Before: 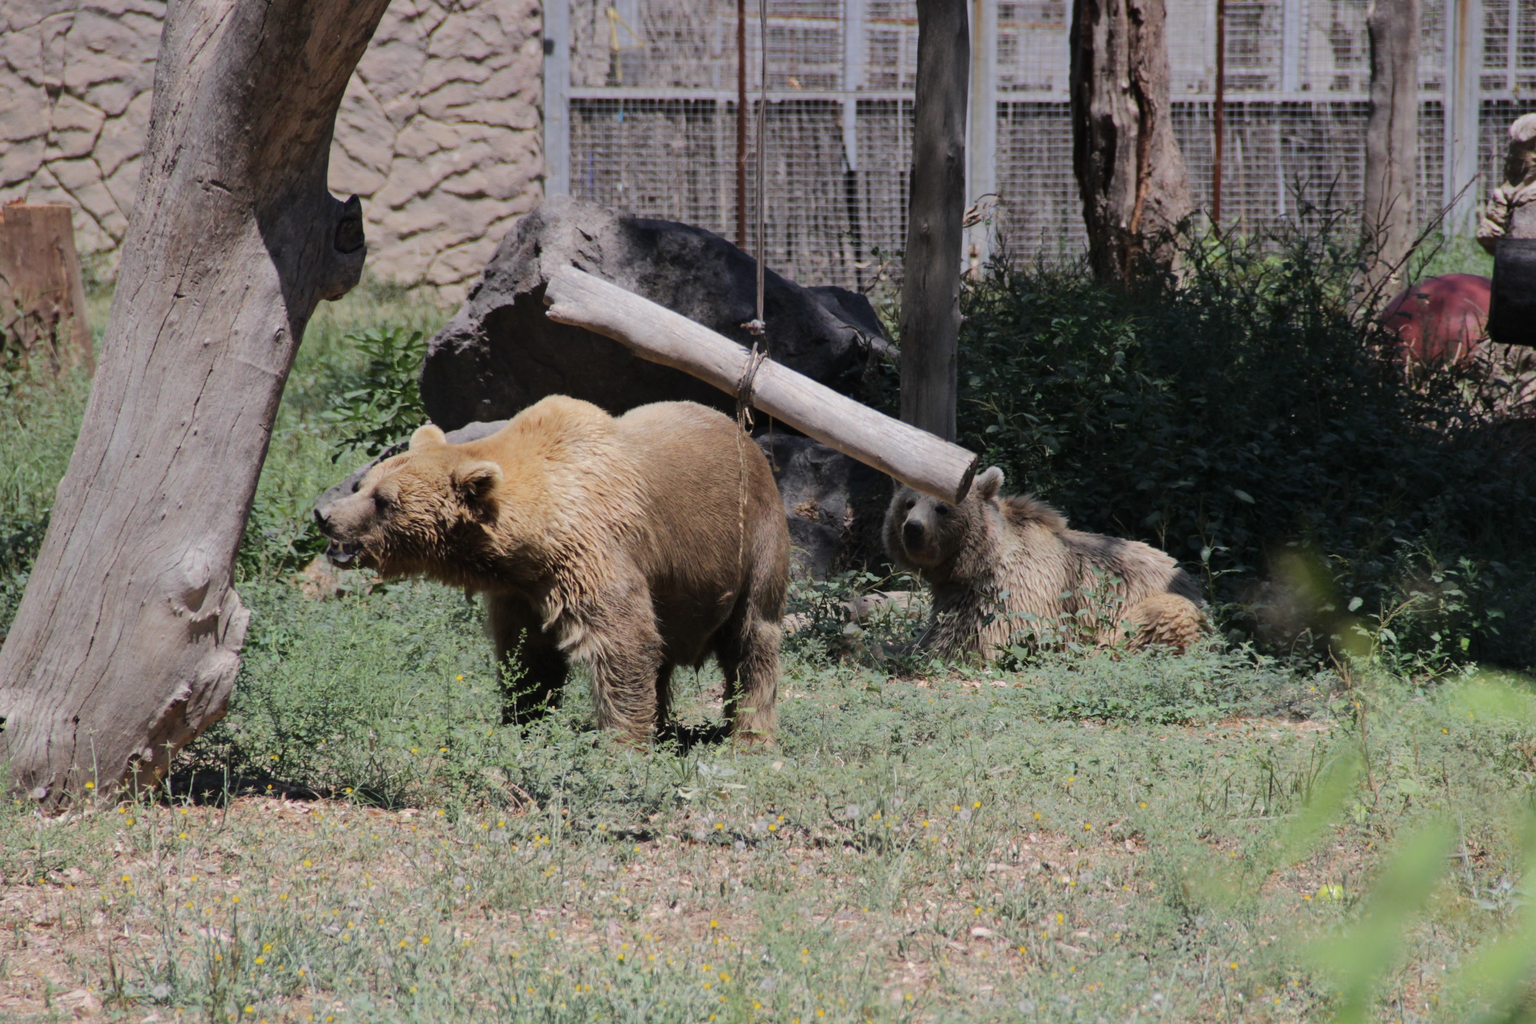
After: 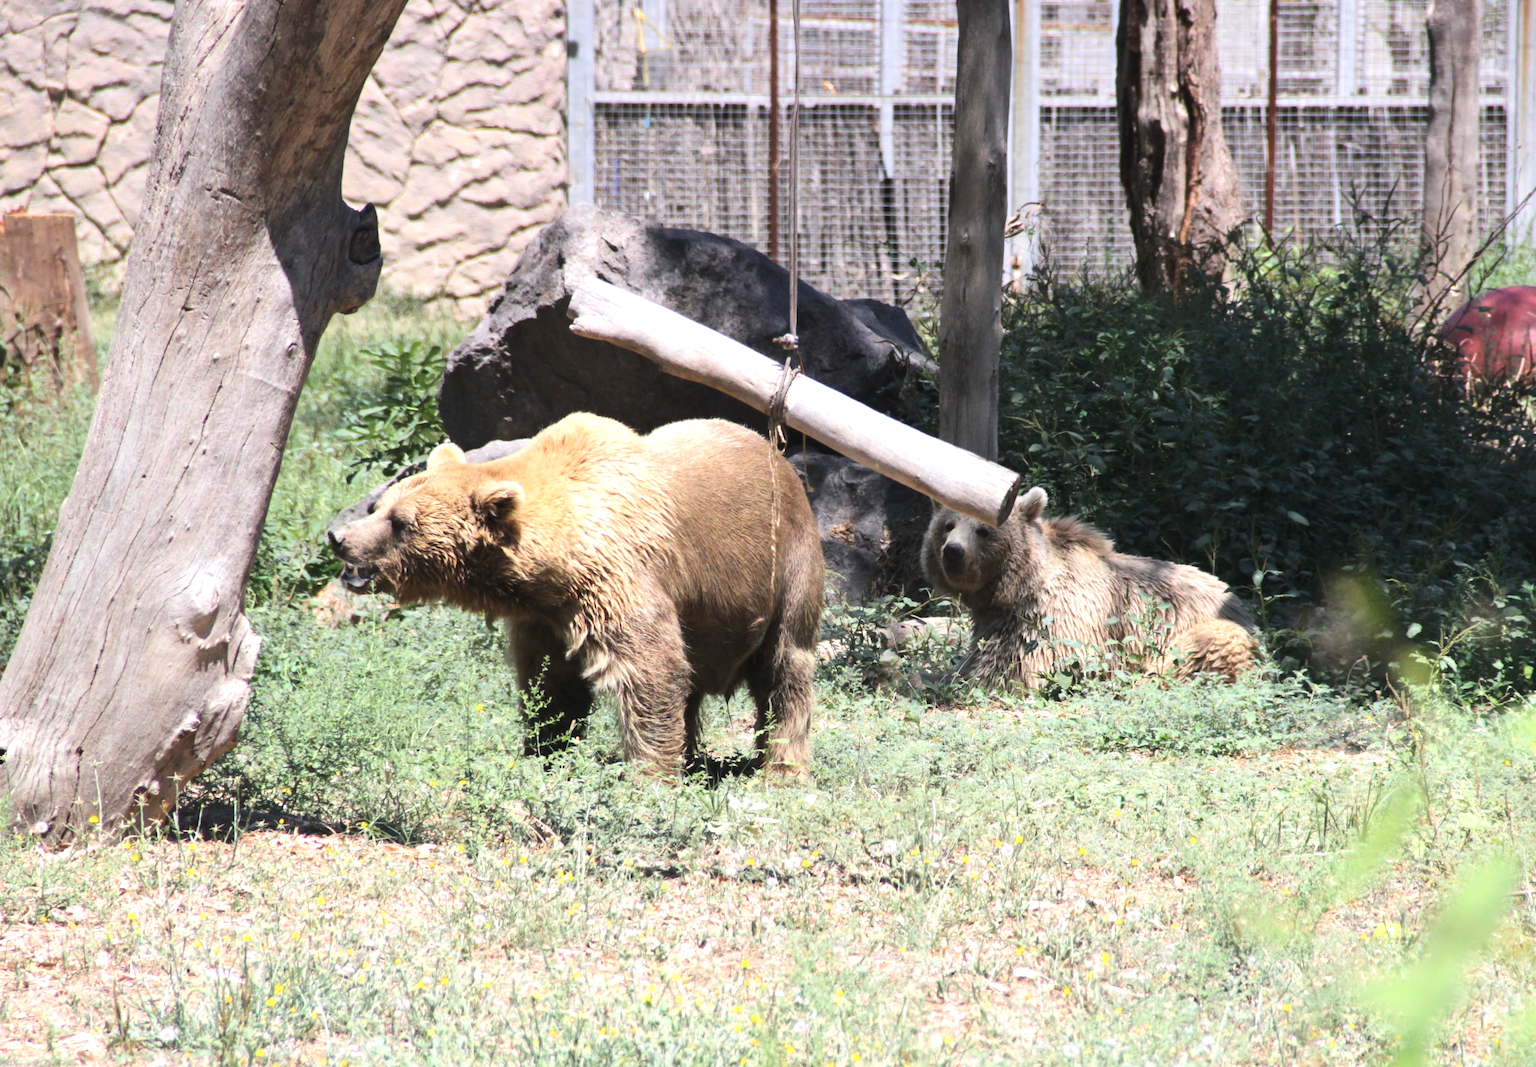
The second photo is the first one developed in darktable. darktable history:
exposure: black level correction 0, exposure 1.2 EV, compensate exposure bias true, compensate highlight preservation false
crop: right 4.126%, bottom 0.031%
